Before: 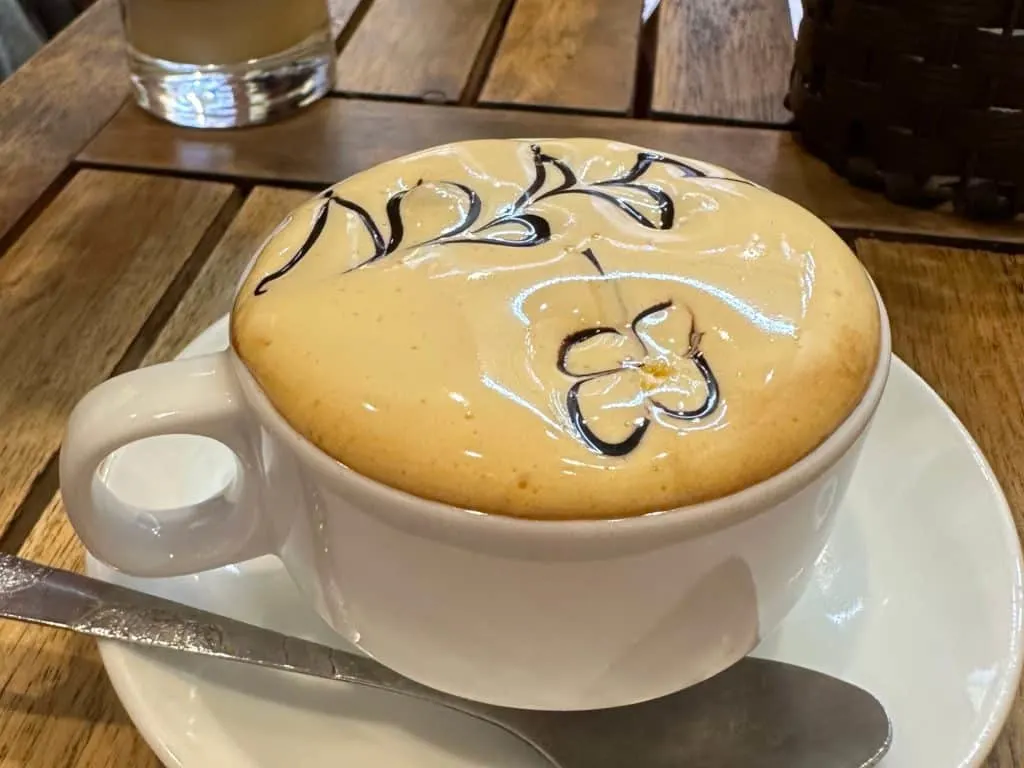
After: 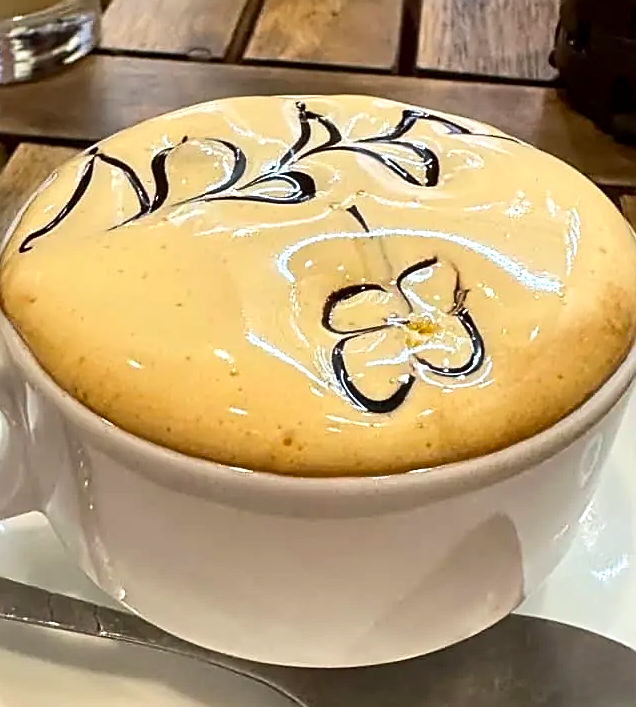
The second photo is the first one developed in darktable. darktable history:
contrast brightness saturation: contrast 0.154, brightness 0.042
exposure: black level correction 0.001, exposure 0.296 EV, compensate highlight preservation false
shadows and highlights: soften with gaussian
crop and rotate: left 23%, top 5.62%, right 14.824%, bottom 2.294%
sharpen: amount 0.747
